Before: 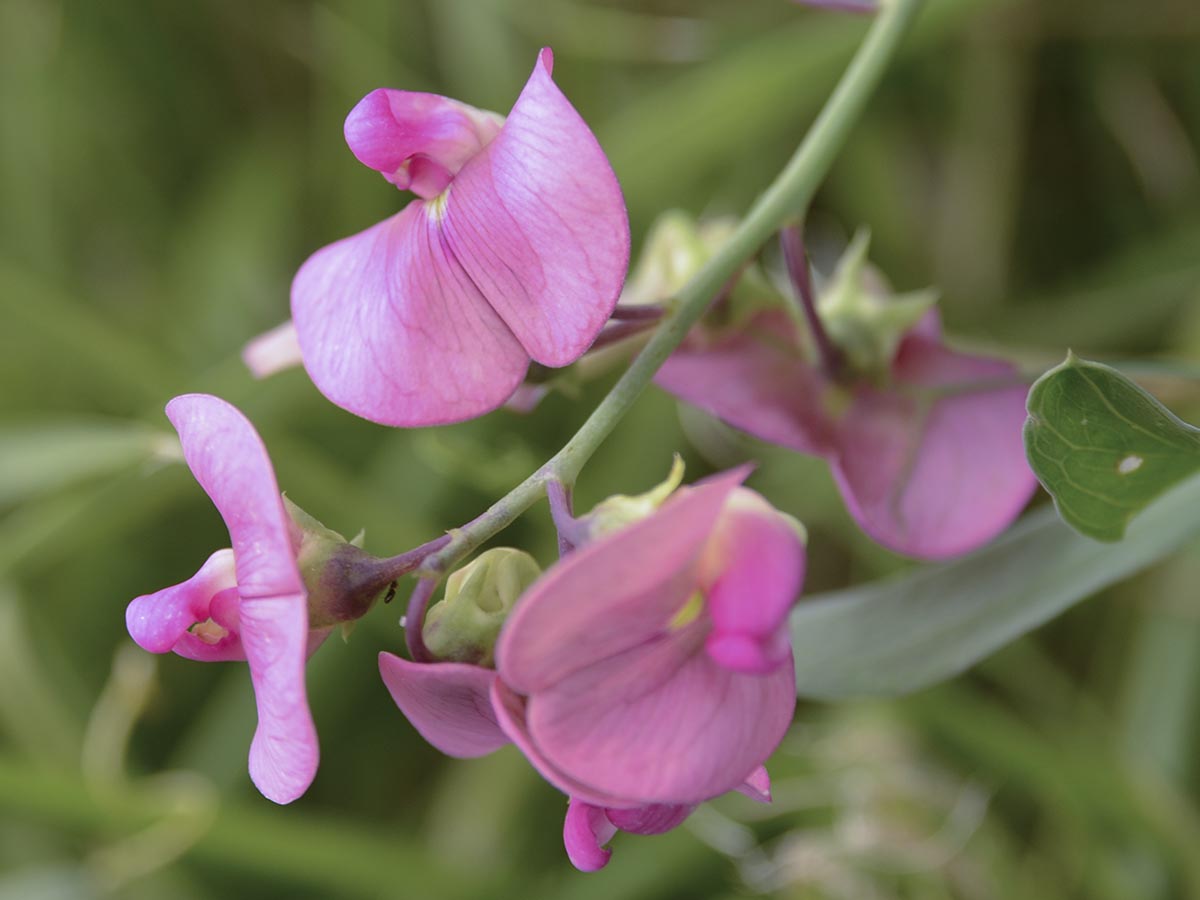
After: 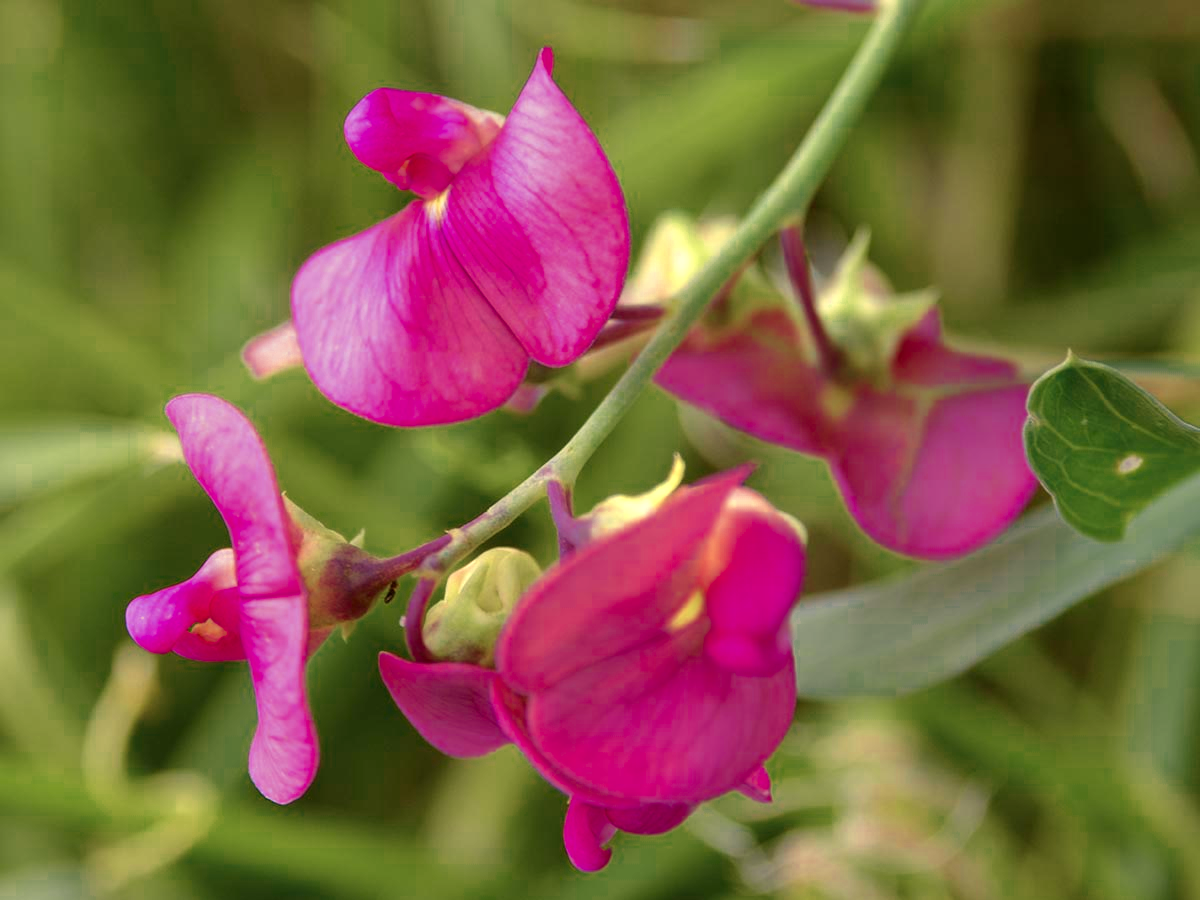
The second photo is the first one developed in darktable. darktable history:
velvia: on, module defaults
white balance: red 1.045, blue 0.932
color zones: curves: ch0 [(0.004, 0.305) (0.261, 0.623) (0.389, 0.399) (0.708, 0.571) (0.947, 0.34)]; ch1 [(0.025, 0.645) (0.229, 0.584) (0.326, 0.551) (0.484, 0.262) (0.757, 0.643)]
